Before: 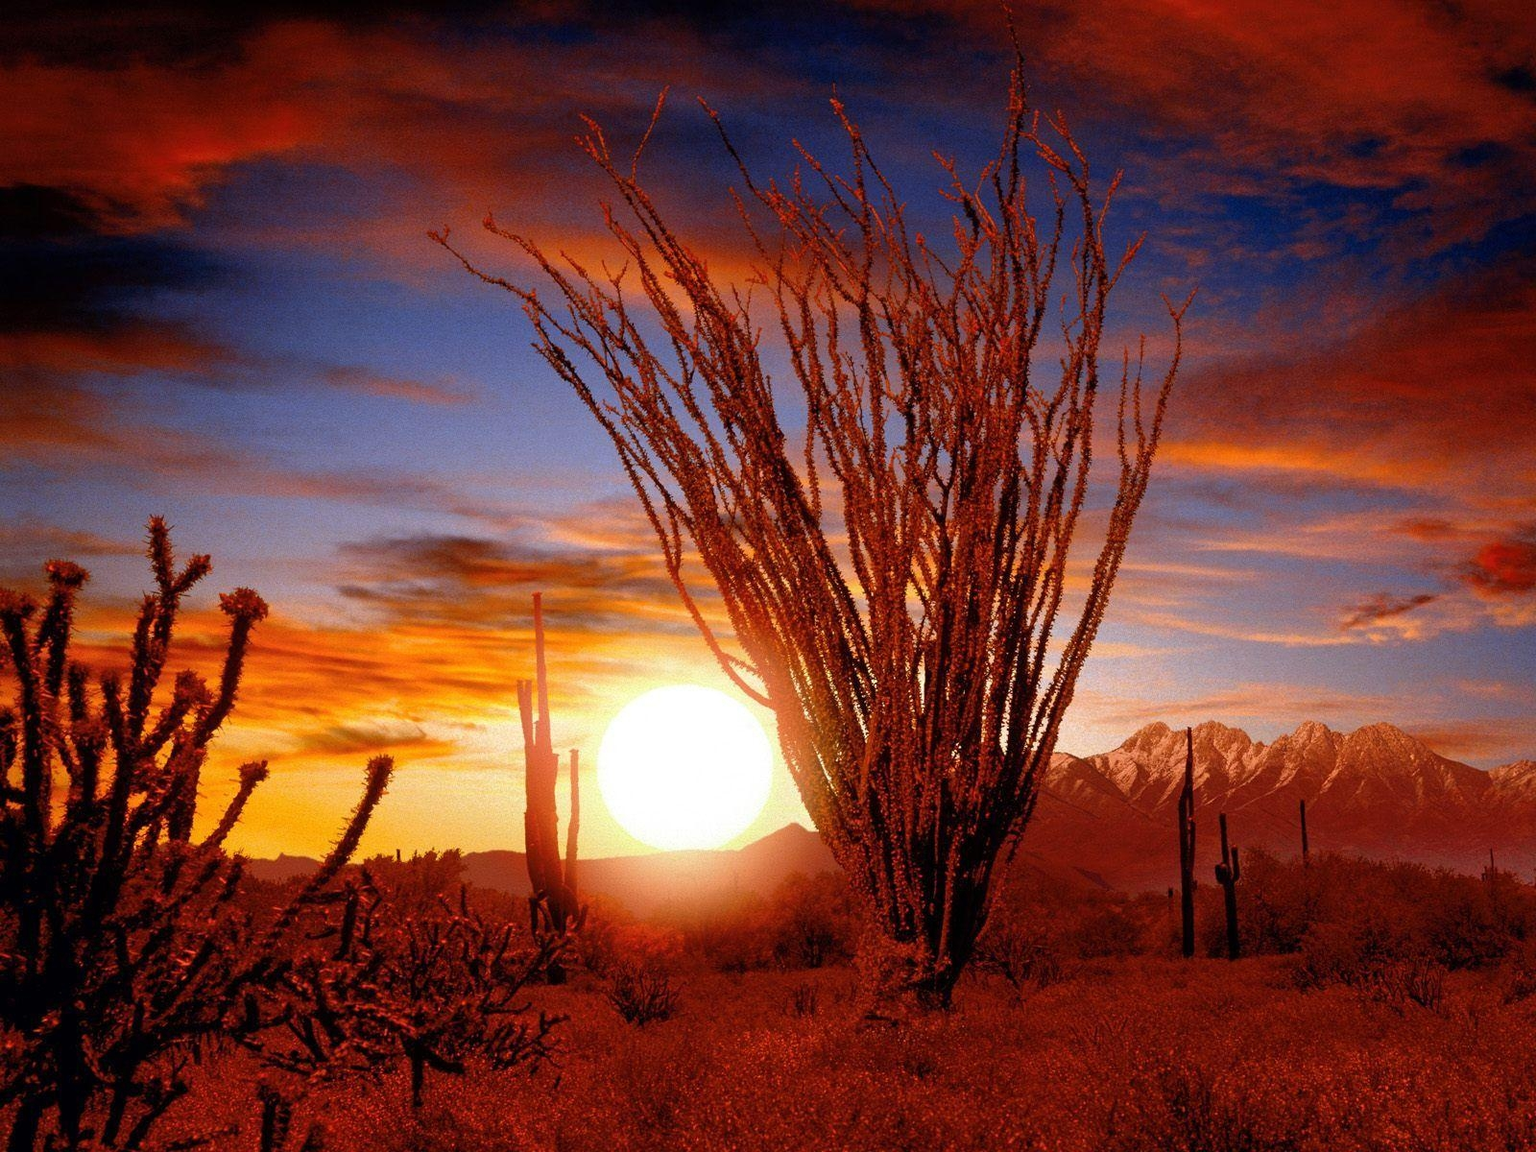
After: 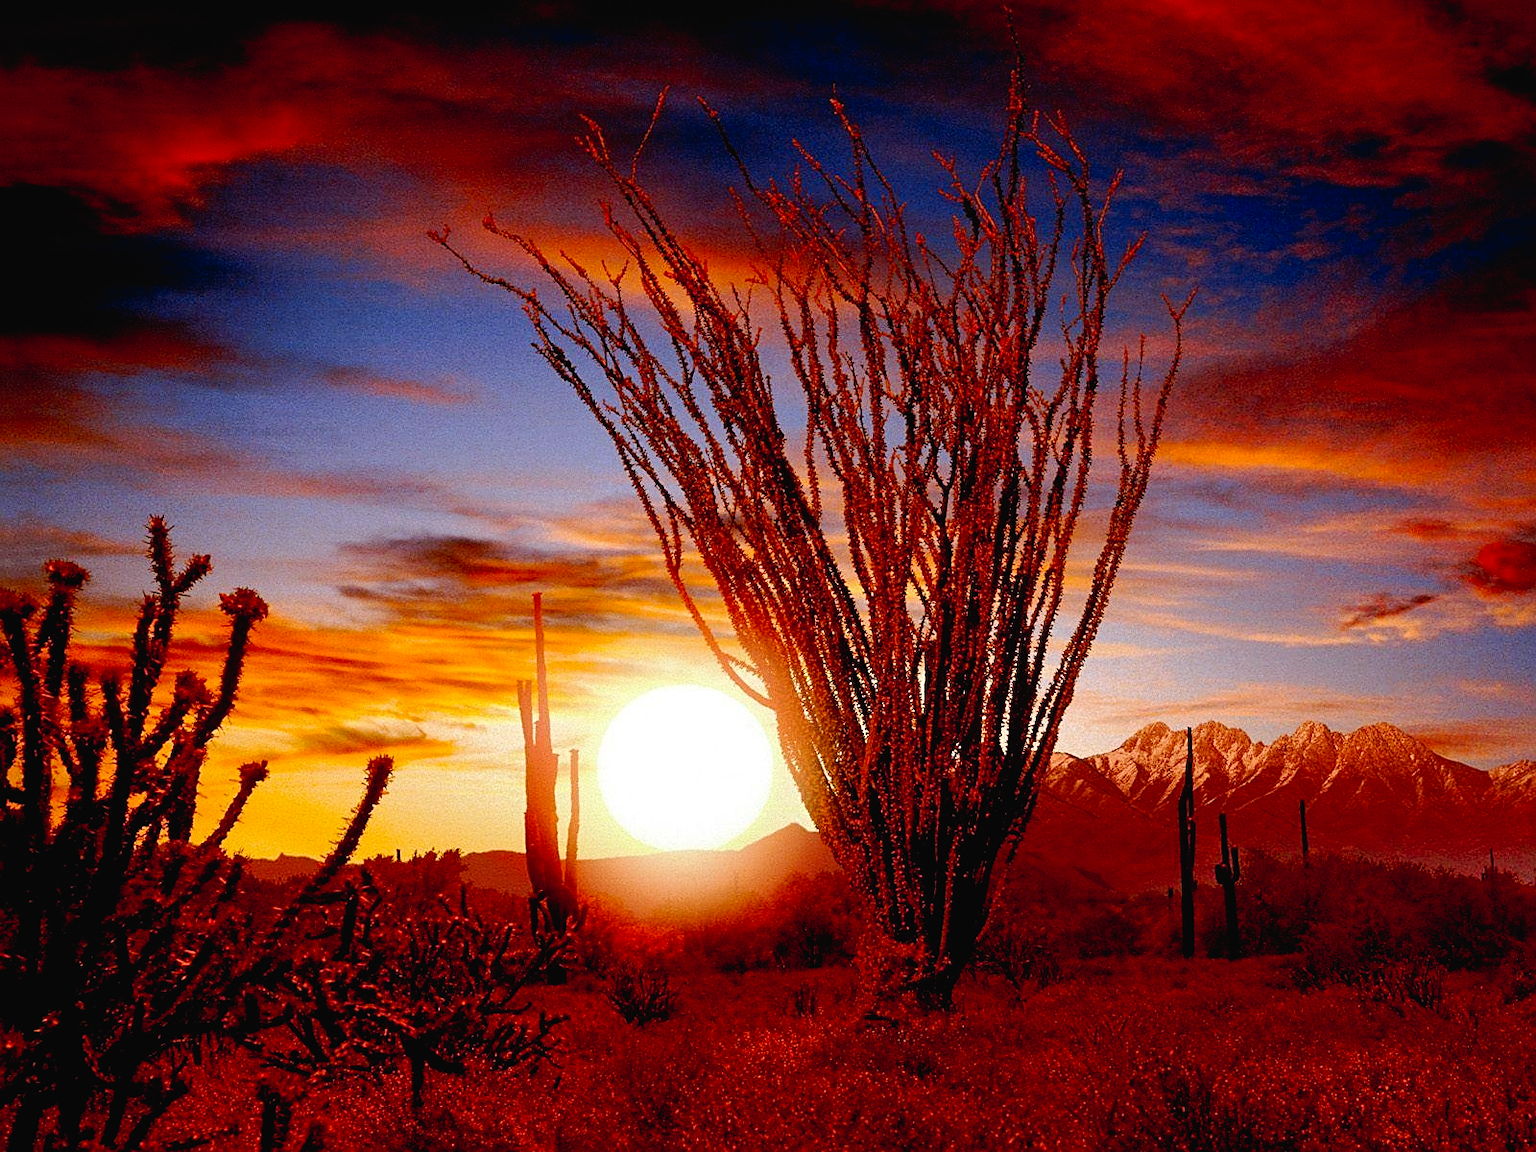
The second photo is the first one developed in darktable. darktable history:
sharpen: on, module defaults
tone curve: curves: ch0 [(0, 0.019) (0.11, 0.036) (0.259, 0.214) (0.378, 0.365) (0.499, 0.529) (1, 1)], preserve colors none
